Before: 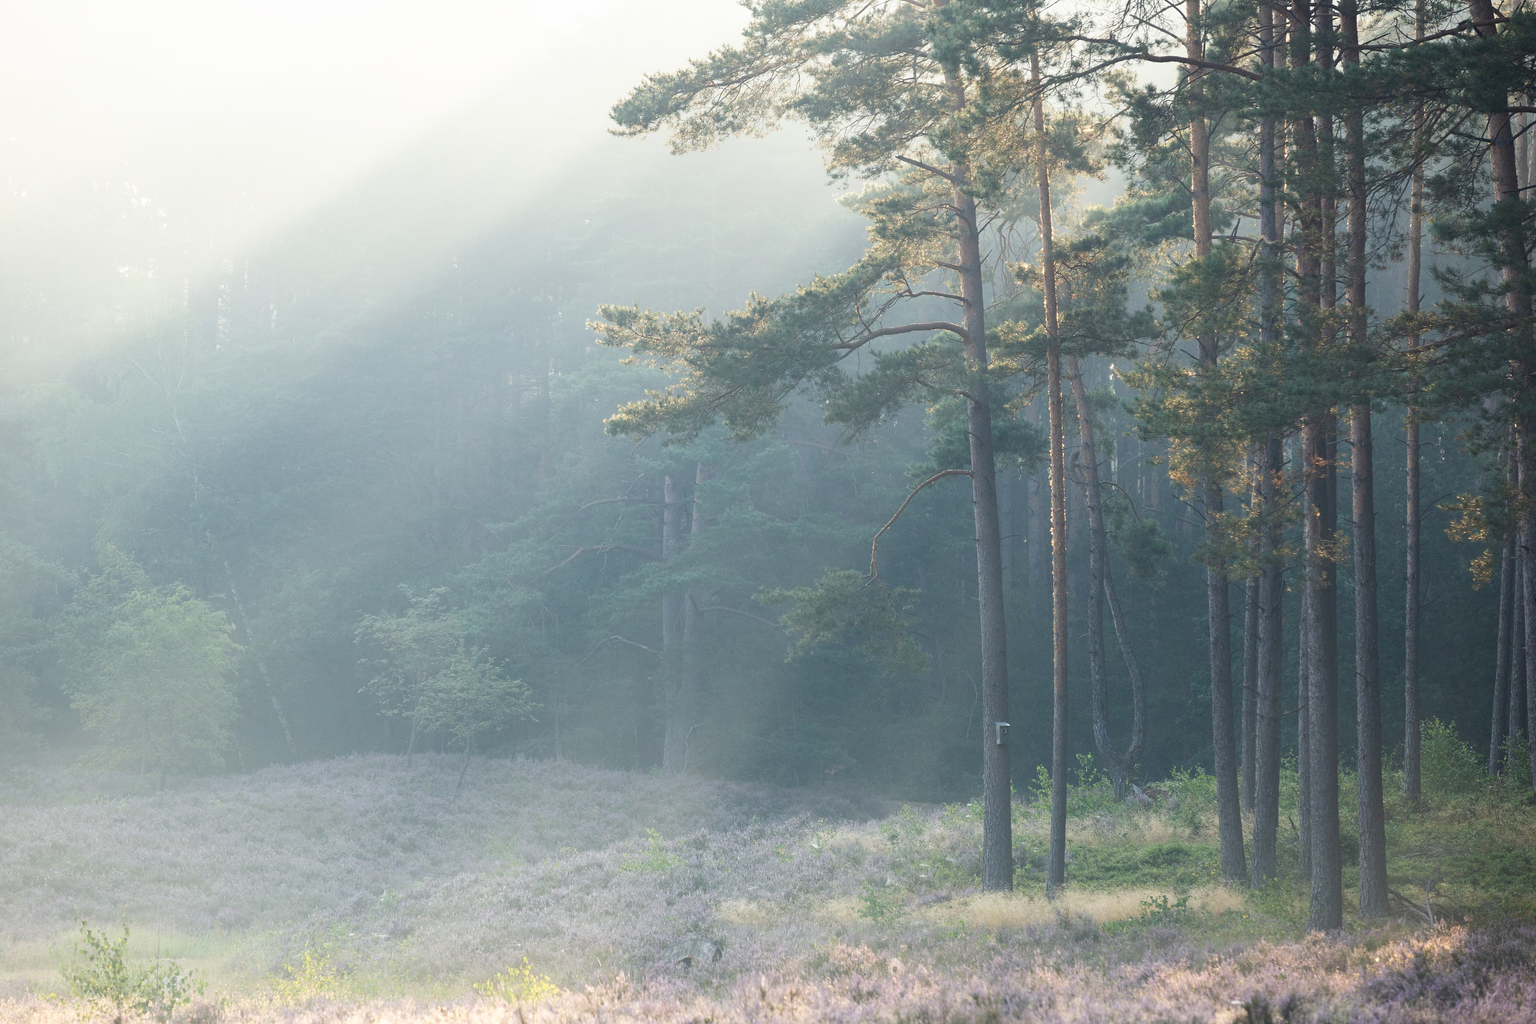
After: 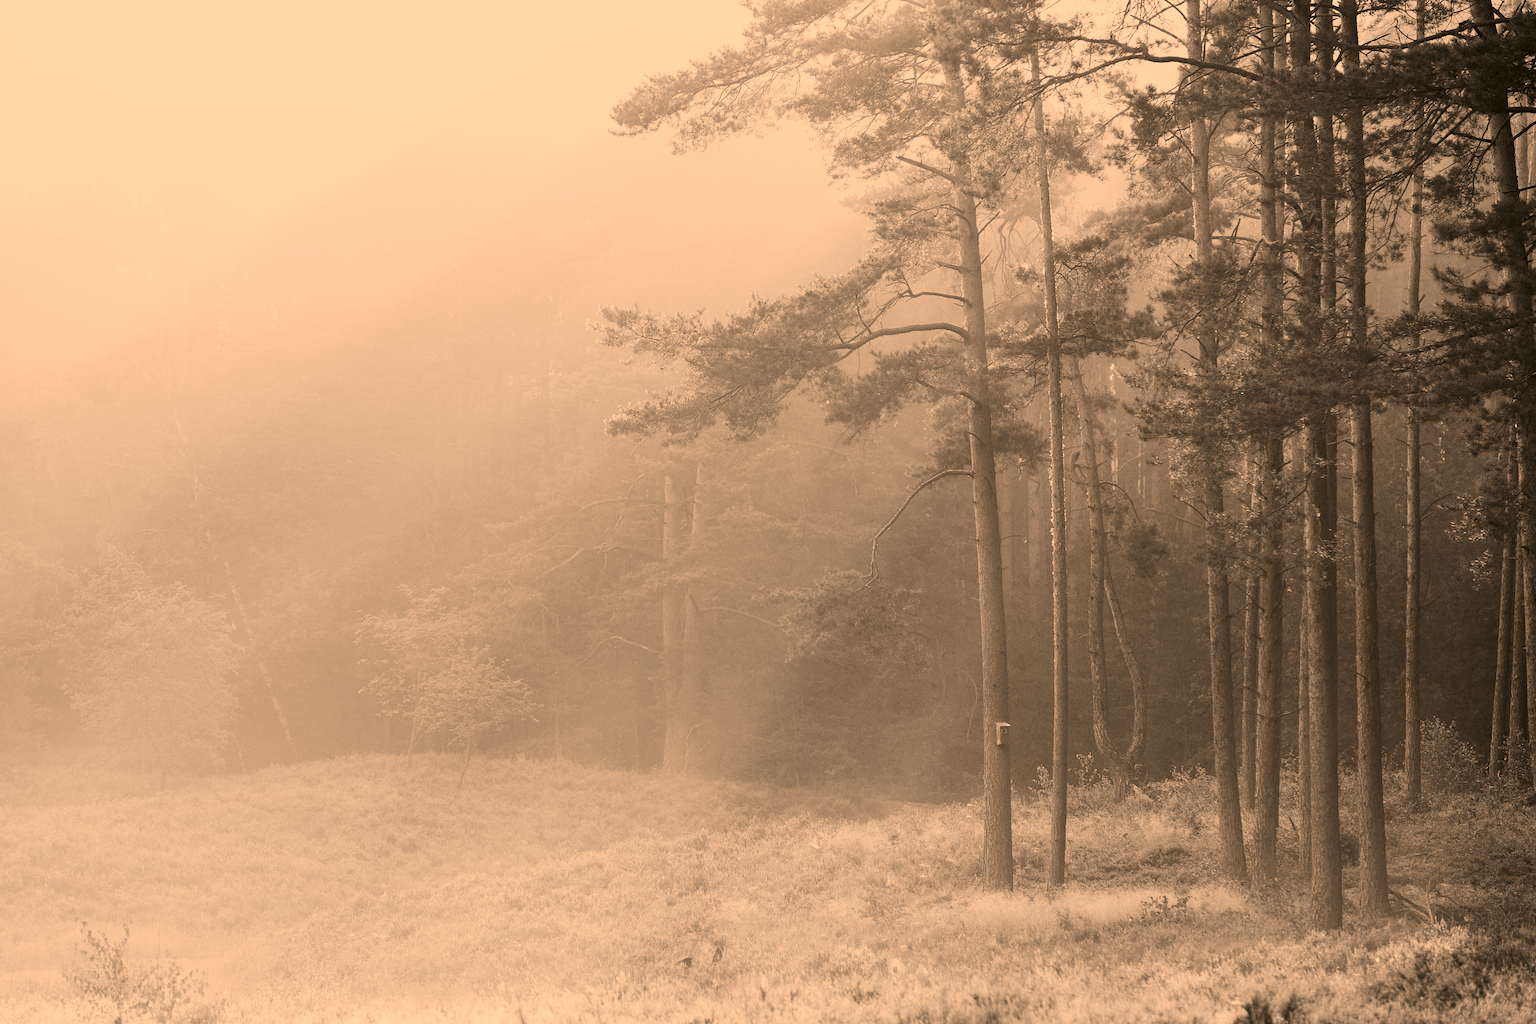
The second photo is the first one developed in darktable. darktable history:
contrast brightness saturation: contrast 0.025, brightness -0.033
color calibration: output gray [0.253, 0.26, 0.487, 0], illuminant custom, x 0.263, y 0.519, temperature 7013.66 K
filmic rgb: black relative exposure -5.02 EV, white relative exposure 3.95 EV, hardness 2.9, contrast 1.386, highlights saturation mix -30.08%, color science v5 (2021), contrast in shadows safe, contrast in highlights safe
color correction: highlights a* 18.63, highlights b* 34.75, shadows a* 1.11, shadows b* 6.07, saturation 1.01
